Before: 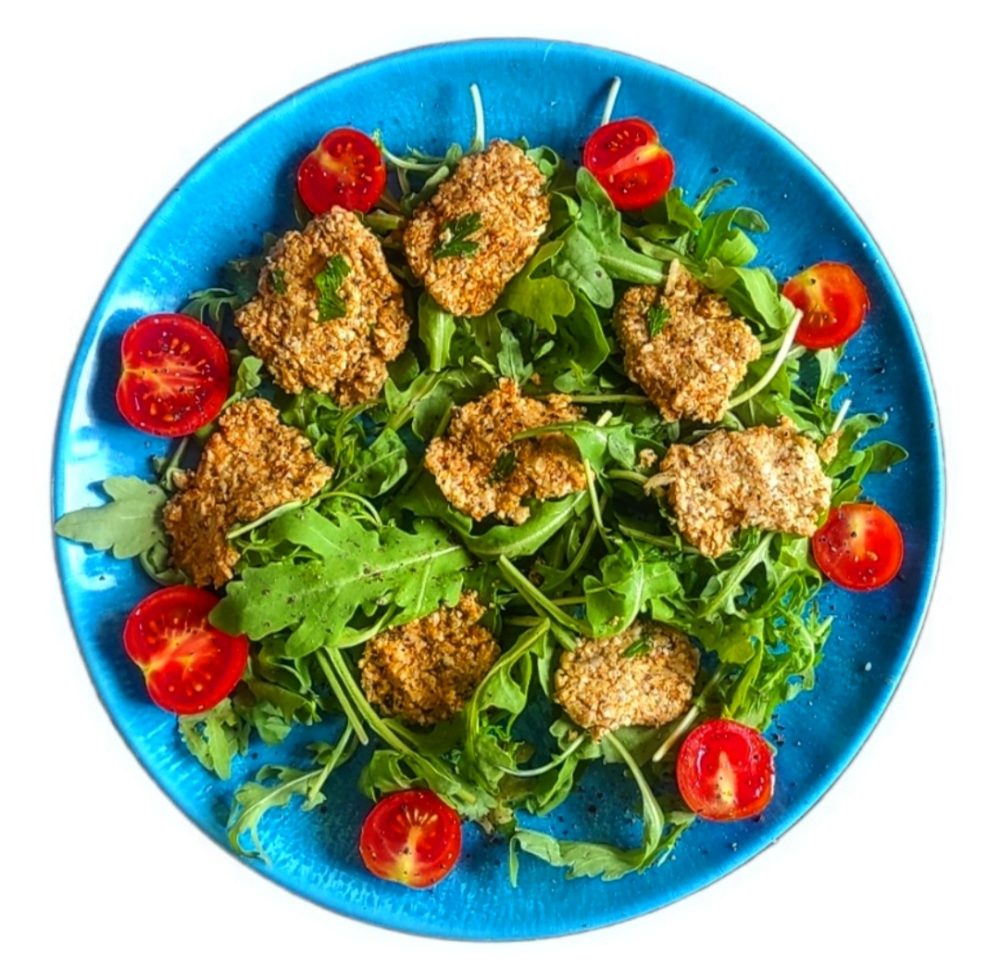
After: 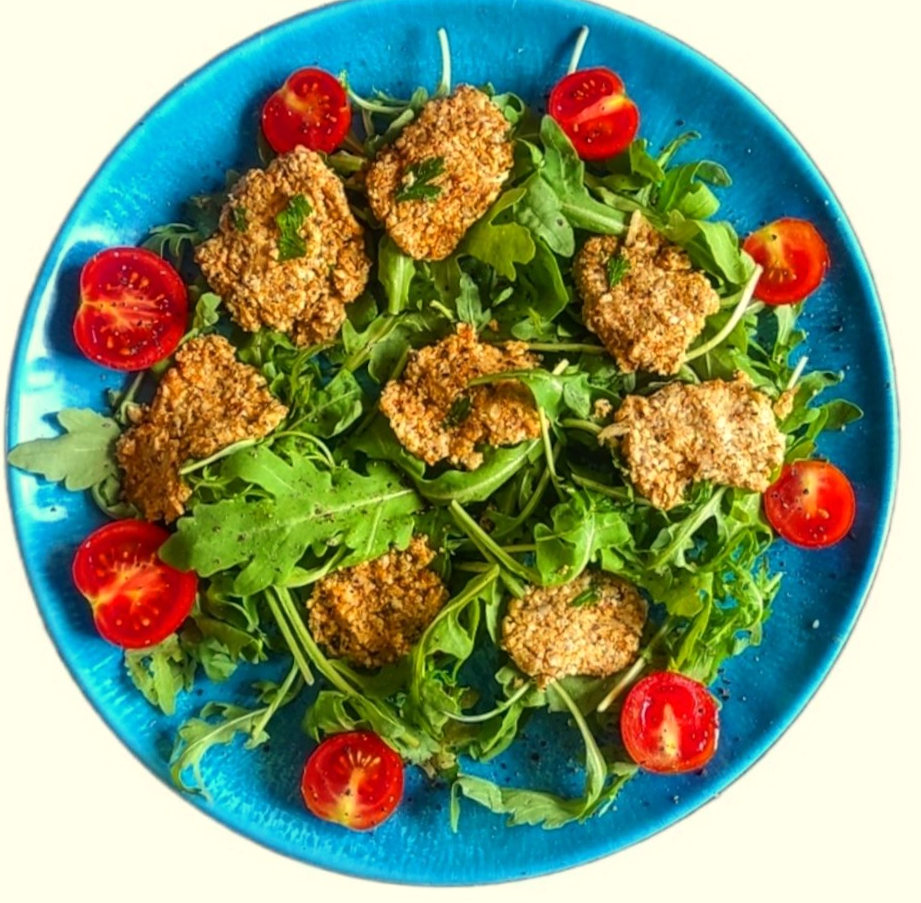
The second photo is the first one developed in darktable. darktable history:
white balance: red 1.029, blue 0.92
crop and rotate: angle -1.96°, left 3.097%, top 4.154%, right 1.586%, bottom 0.529%
